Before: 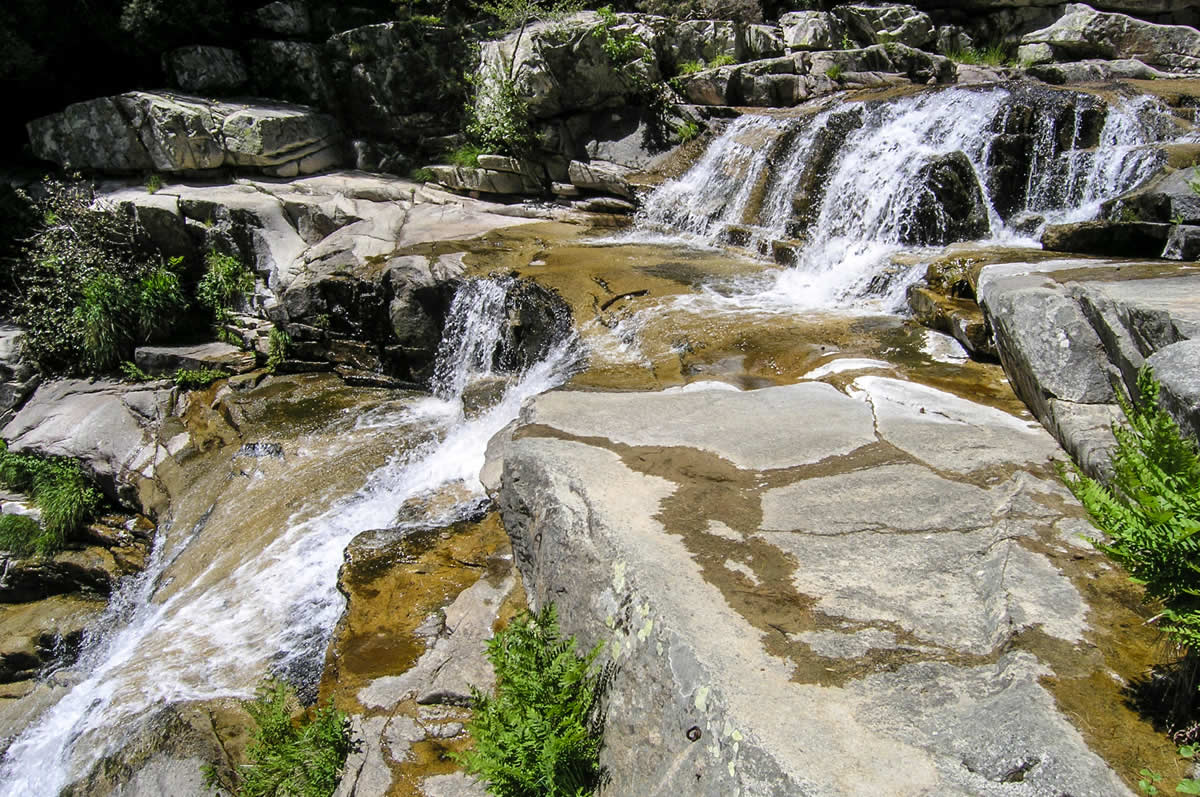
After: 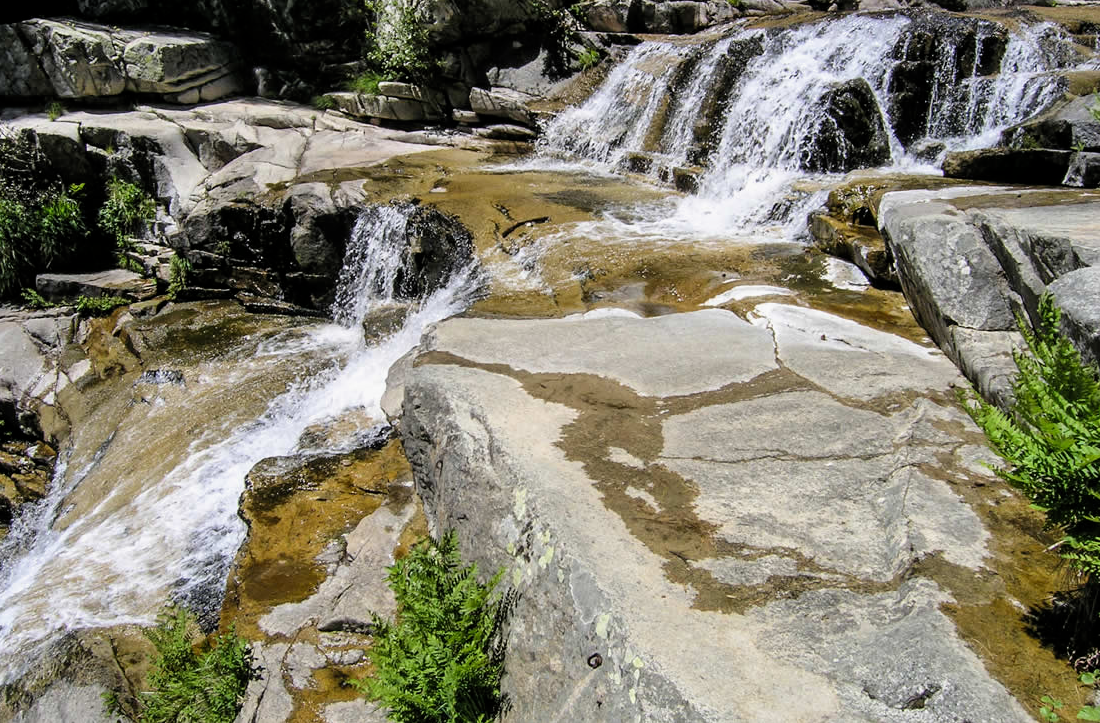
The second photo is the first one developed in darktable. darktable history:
crop and rotate: left 8.262%, top 9.226%
filmic rgb: middle gray luminance 18.42%, black relative exposure -11.45 EV, white relative exposure 2.55 EV, threshold 6 EV, target black luminance 0%, hardness 8.41, latitude 99%, contrast 1.084, shadows ↔ highlights balance 0.505%, add noise in highlights 0, preserve chrominance max RGB, color science v3 (2019), use custom middle-gray values true, iterations of high-quality reconstruction 0, contrast in highlights soft, enable highlight reconstruction true
